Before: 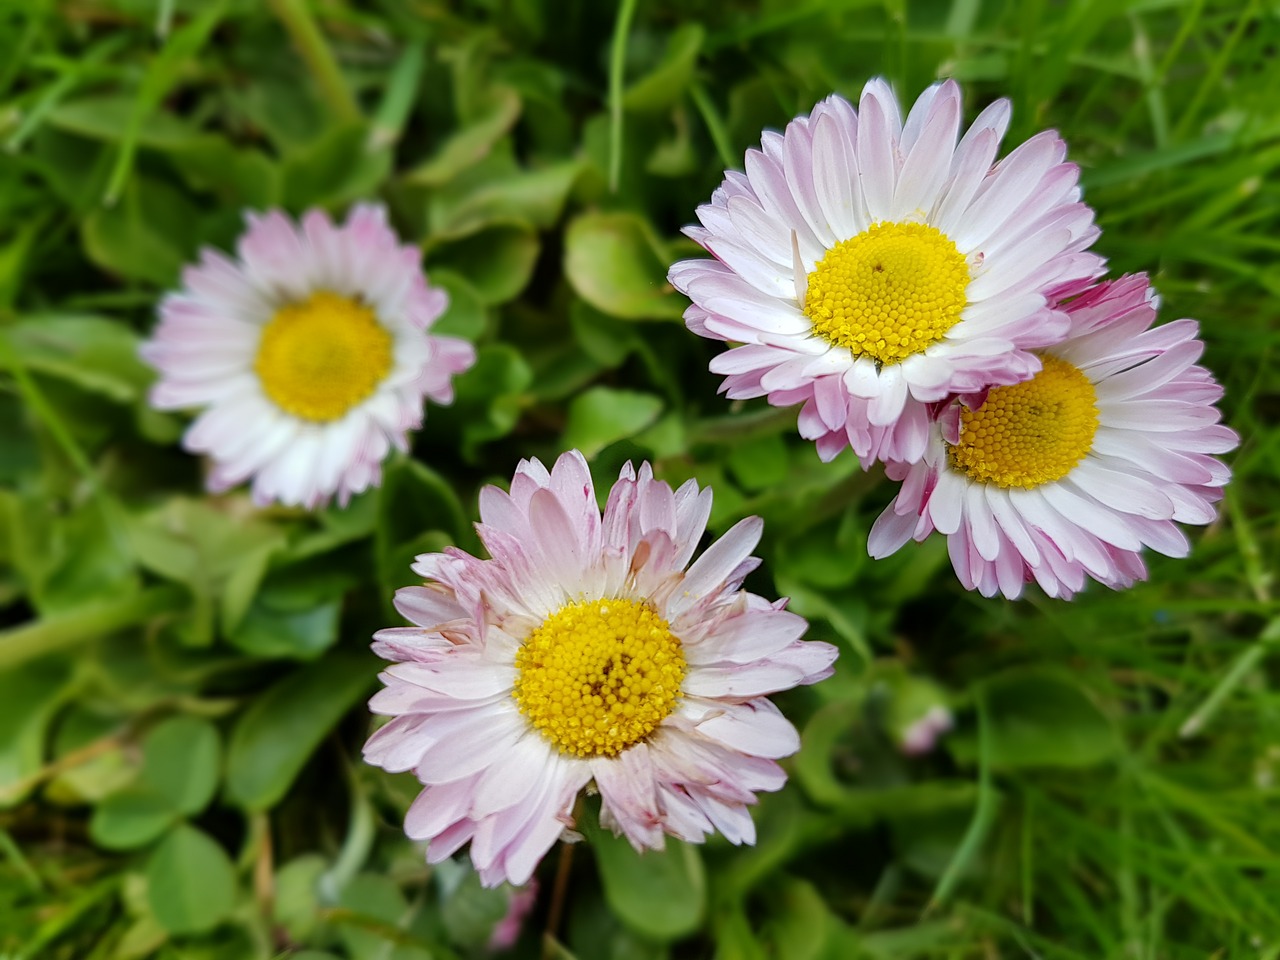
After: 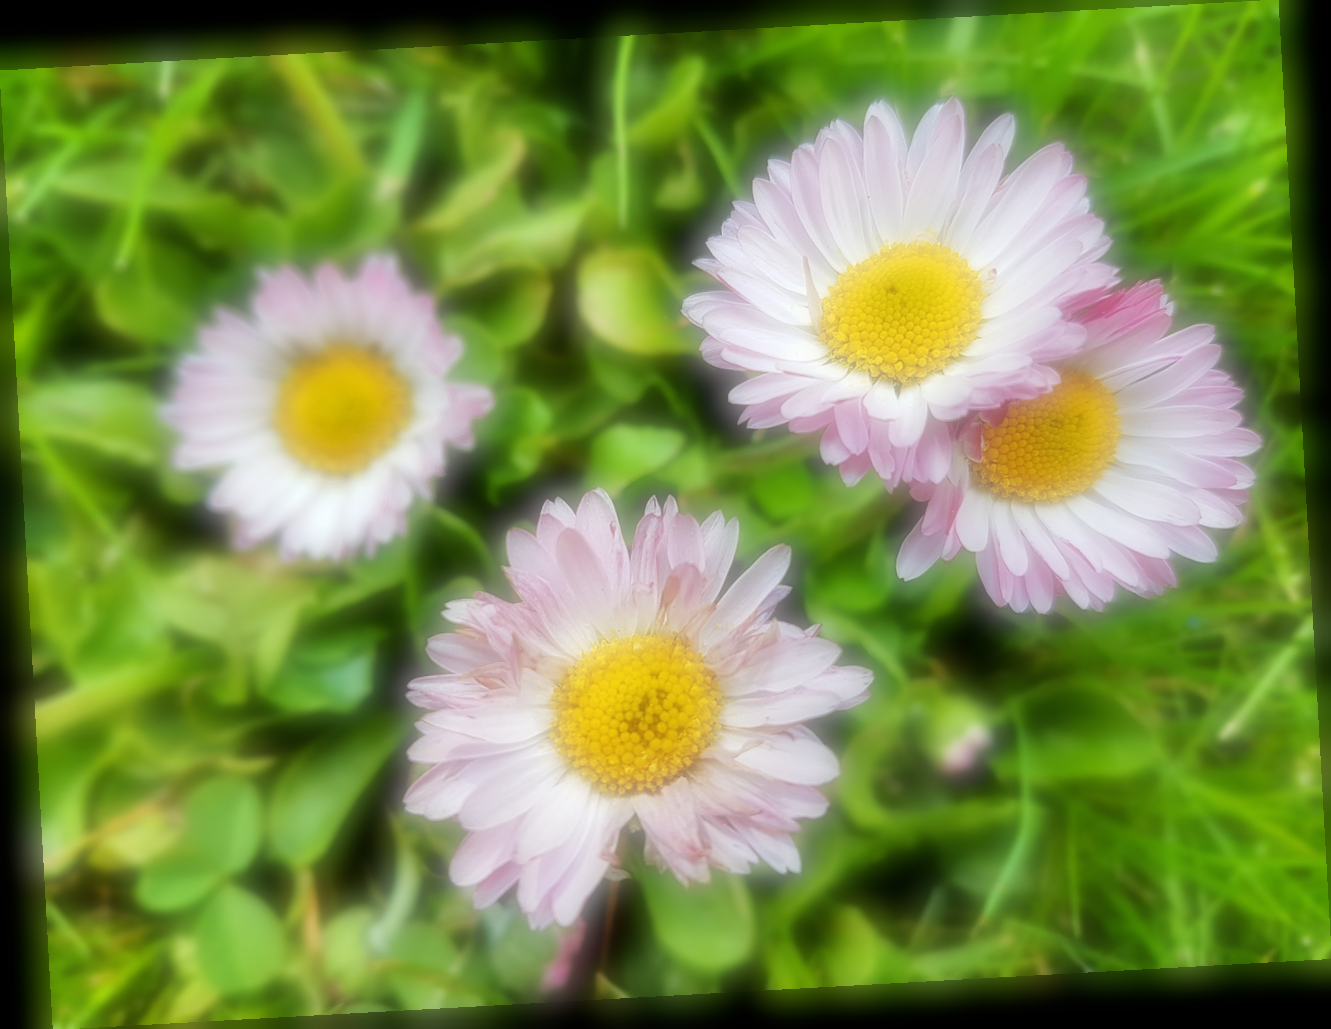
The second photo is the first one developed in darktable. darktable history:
tone equalizer: -7 EV 0.15 EV, -6 EV 0.6 EV, -5 EV 1.15 EV, -4 EV 1.33 EV, -3 EV 1.15 EV, -2 EV 0.6 EV, -1 EV 0.15 EV, mask exposure compensation -0.5 EV
rotate and perspective: rotation -3.18°, automatic cropping off
soften: on, module defaults
